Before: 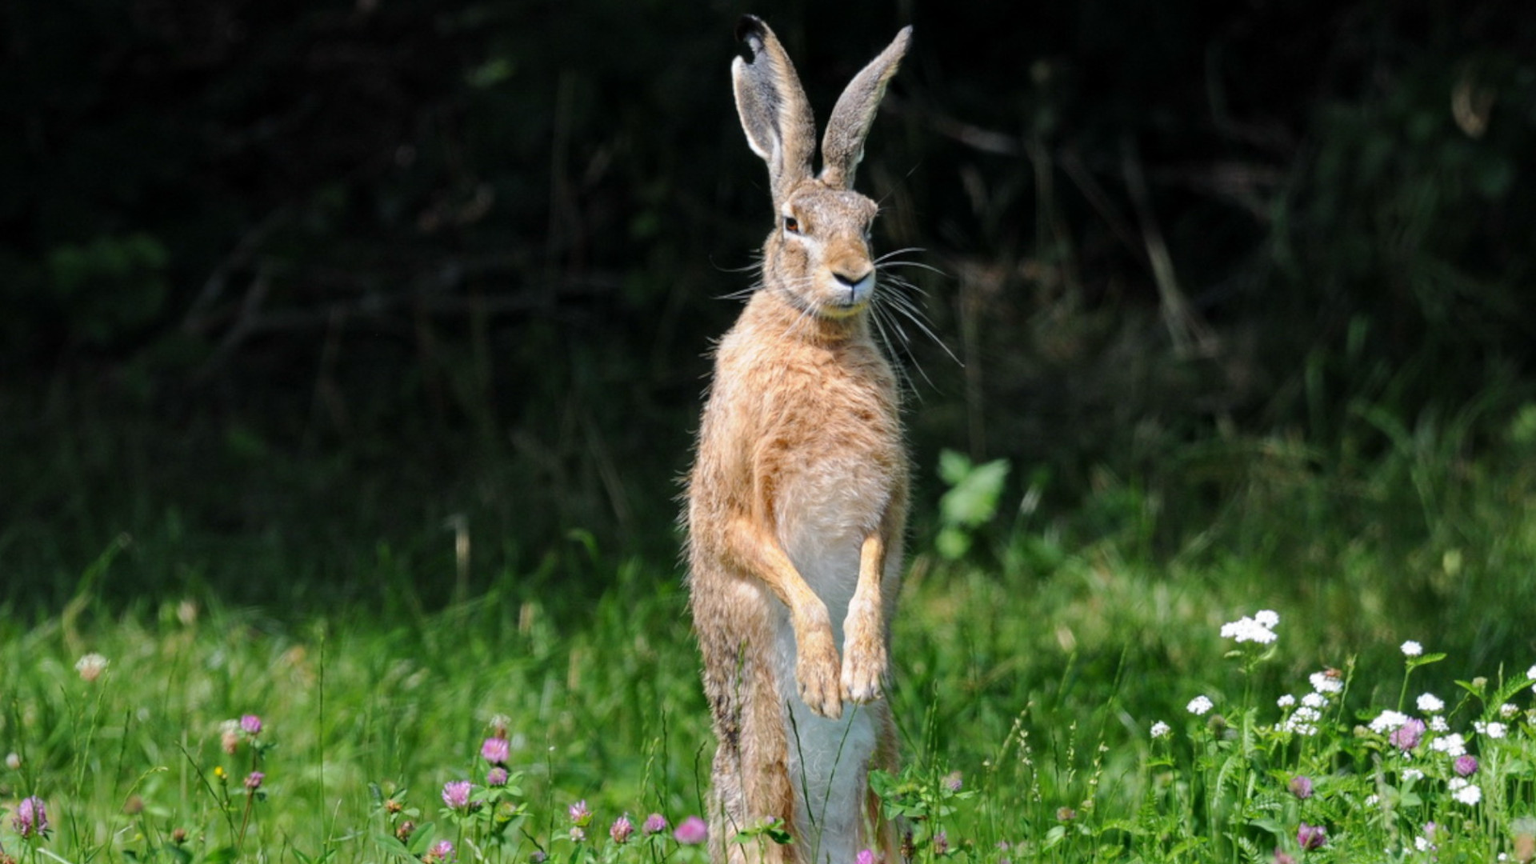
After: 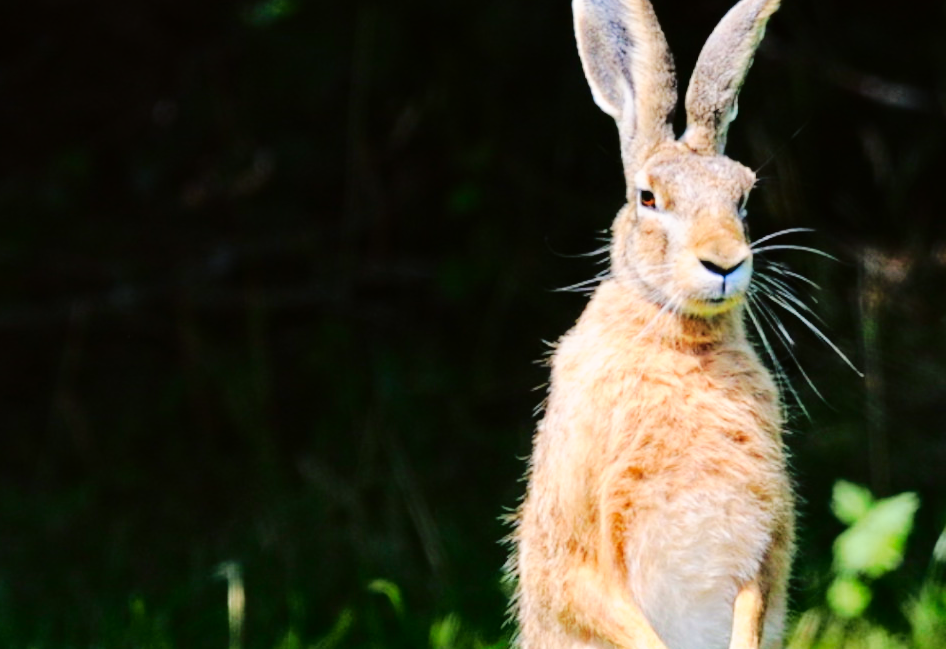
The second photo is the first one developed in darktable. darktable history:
tone curve: curves: ch0 [(0, 0.01) (0.052, 0.045) (0.136, 0.133) (0.275, 0.35) (0.43, 0.54) (0.676, 0.751) (0.89, 0.919) (1, 1)]; ch1 [(0, 0) (0.094, 0.081) (0.285, 0.299) (0.385, 0.403) (0.447, 0.429) (0.495, 0.496) (0.544, 0.552) (0.589, 0.612) (0.722, 0.728) (1, 1)]; ch2 [(0, 0) (0.257, 0.217) (0.43, 0.421) (0.498, 0.507) (0.531, 0.544) (0.56, 0.579) (0.625, 0.642) (1, 1)], color space Lab, independent channels, preserve colors none
white balance: red 1.004, blue 1.024
crop: left 17.835%, top 7.675%, right 32.881%, bottom 32.213%
base curve: curves: ch0 [(0, 0) (0.036, 0.025) (0.121, 0.166) (0.206, 0.329) (0.605, 0.79) (1, 1)], preserve colors none
color zones: curves: ch1 [(0, 0.469) (0.001, 0.469) (0.12, 0.446) (0.248, 0.469) (0.5, 0.5) (0.748, 0.5) (0.999, 0.469) (1, 0.469)]
contrast brightness saturation: saturation 0.18
